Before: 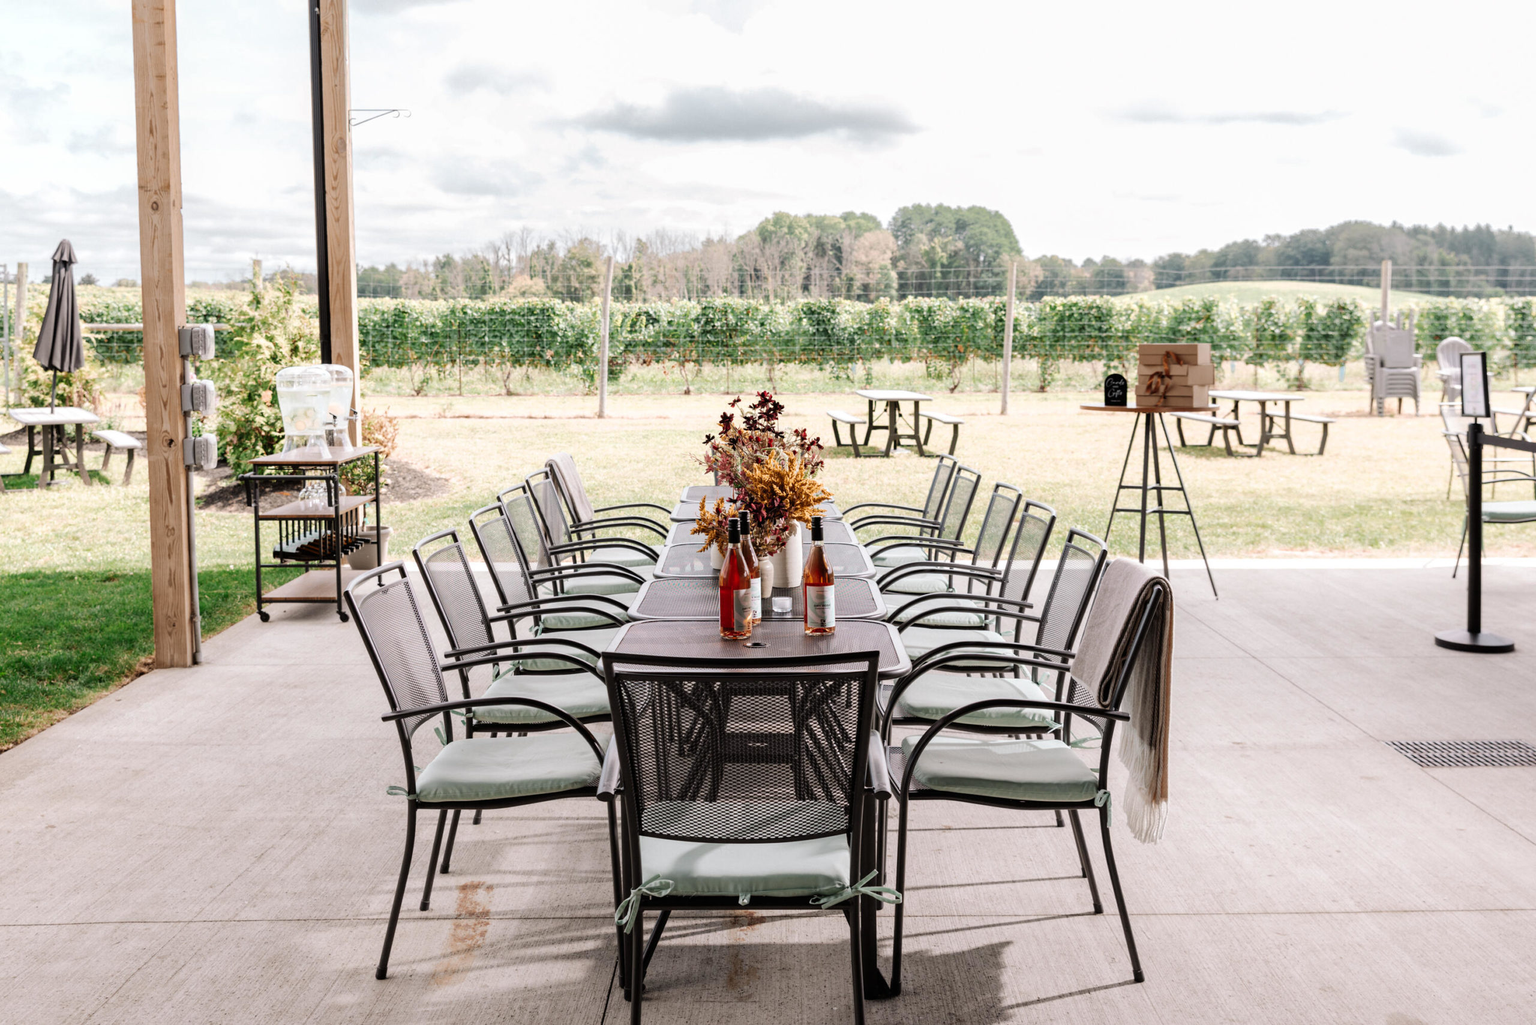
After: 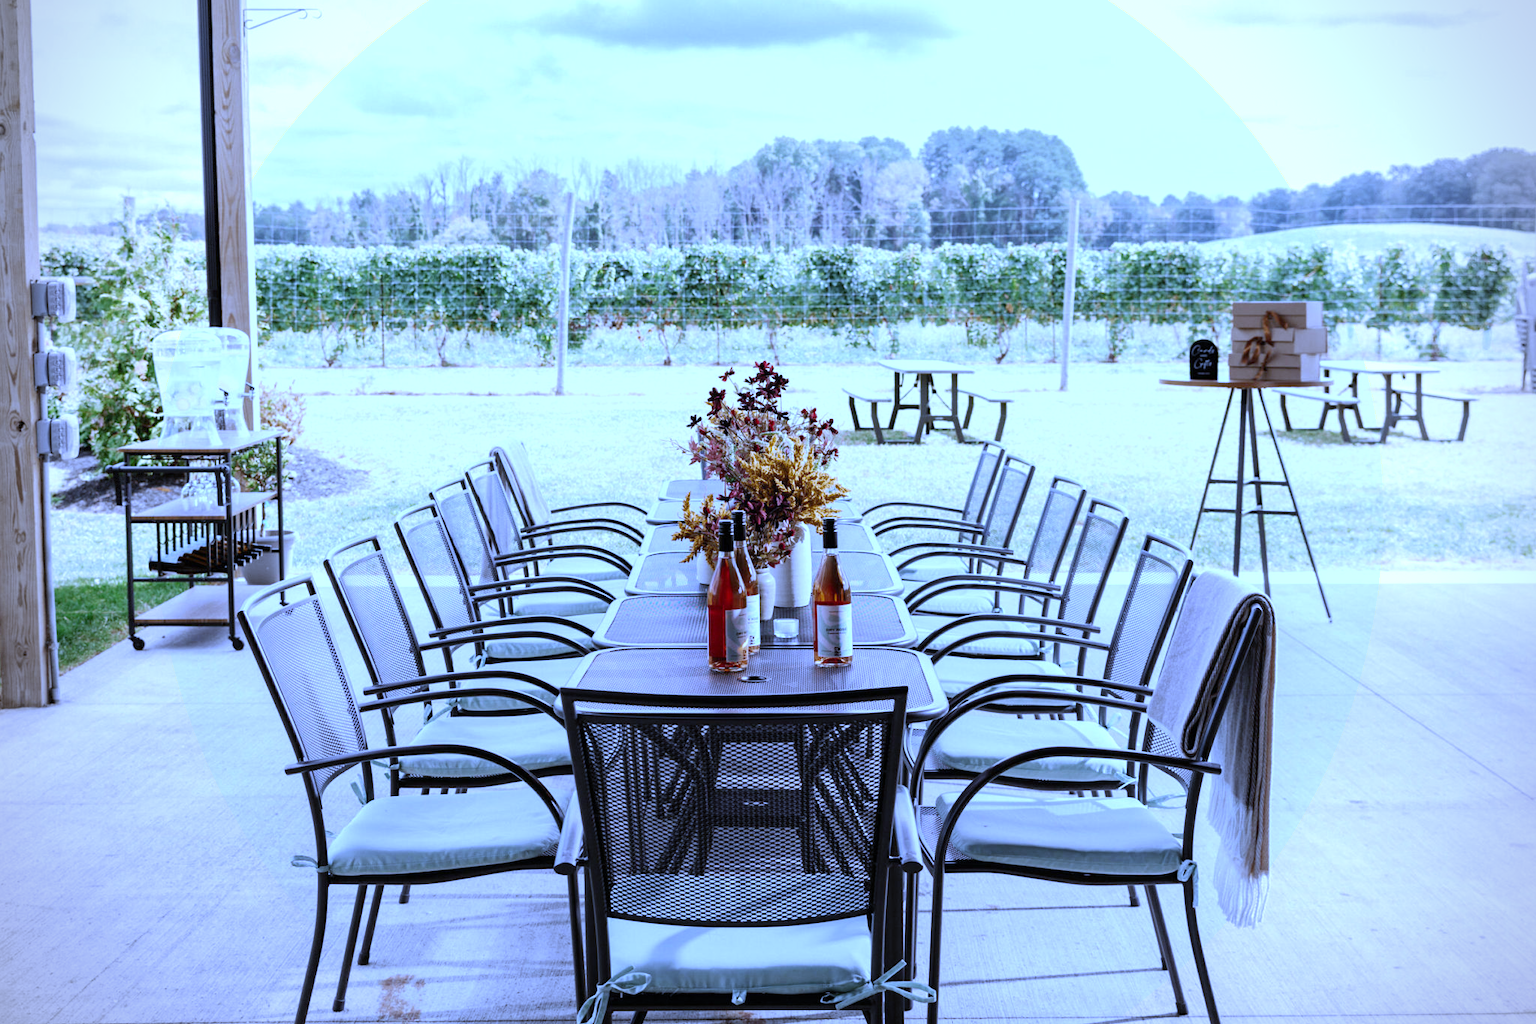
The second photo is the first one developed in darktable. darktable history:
crop and rotate: left 10.071%, top 10.071%, right 10.02%, bottom 10.02%
exposure: exposure 0.207 EV, compensate highlight preservation false
white balance: red 0.766, blue 1.537
color balance: mode lift, gamma, gain (sRGB)
vignetting: dithering 8-bit output, unbound false
